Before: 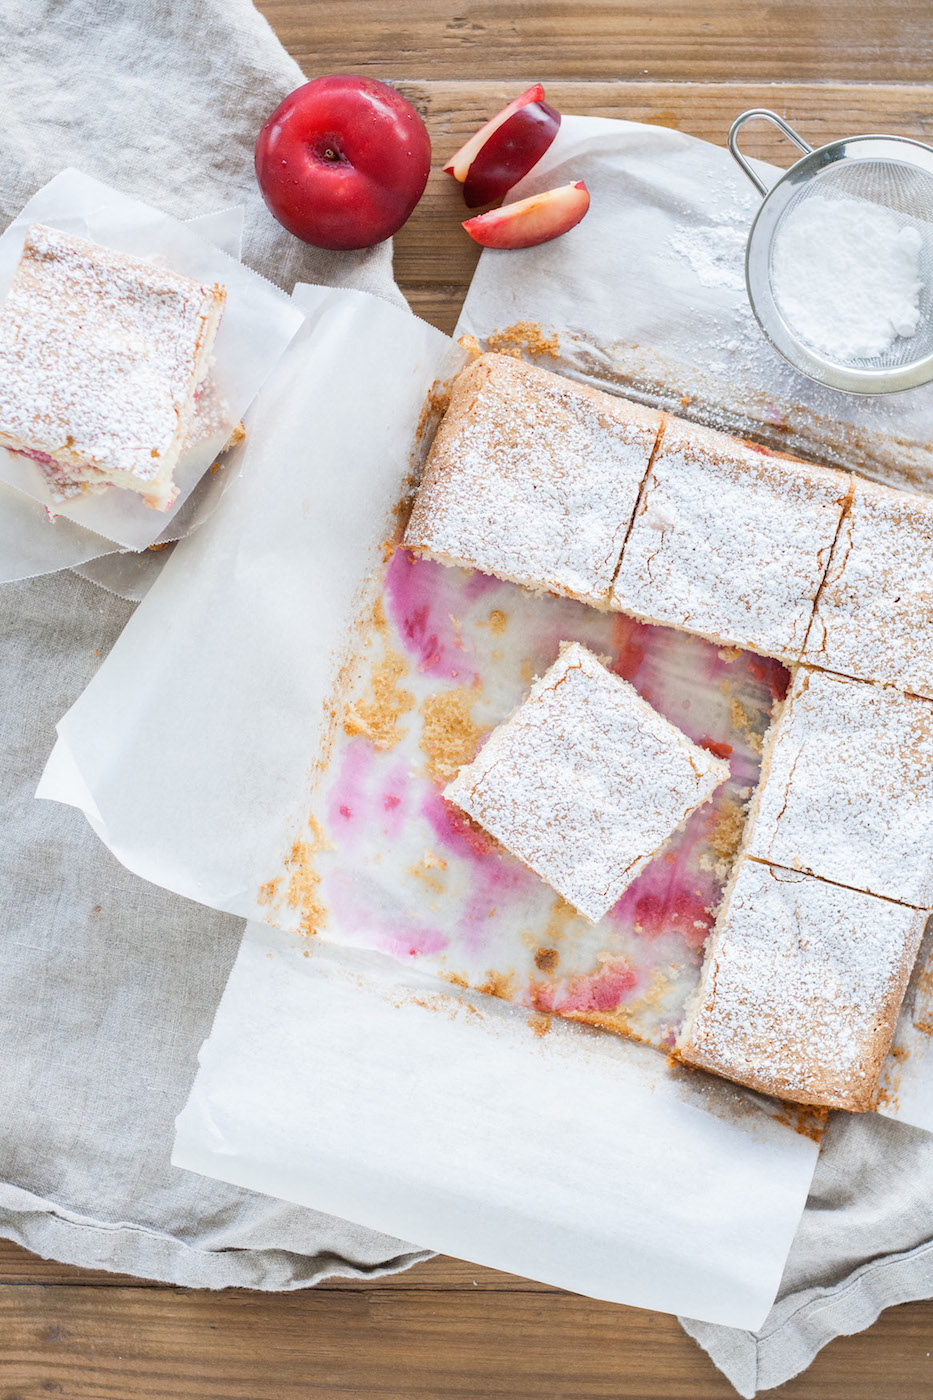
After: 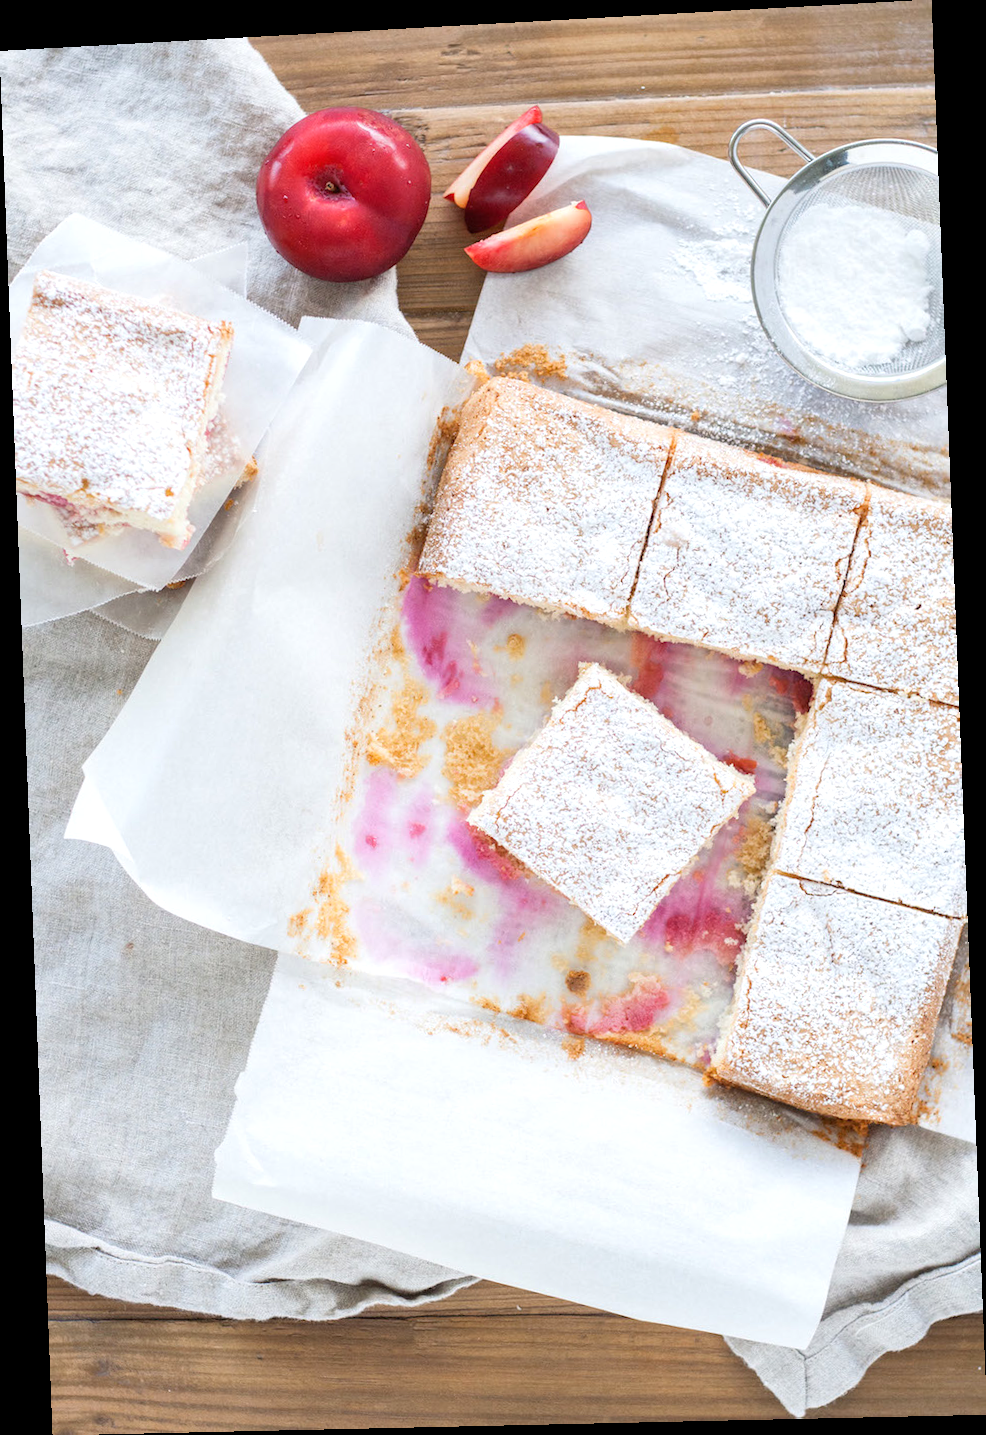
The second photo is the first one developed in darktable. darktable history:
exposure: exposure 0.2 EV, compensate highlight preservation false
rotate and perspective: rotation -2.22°, lens shift (horizontal) -0.022, automatic cropping off
